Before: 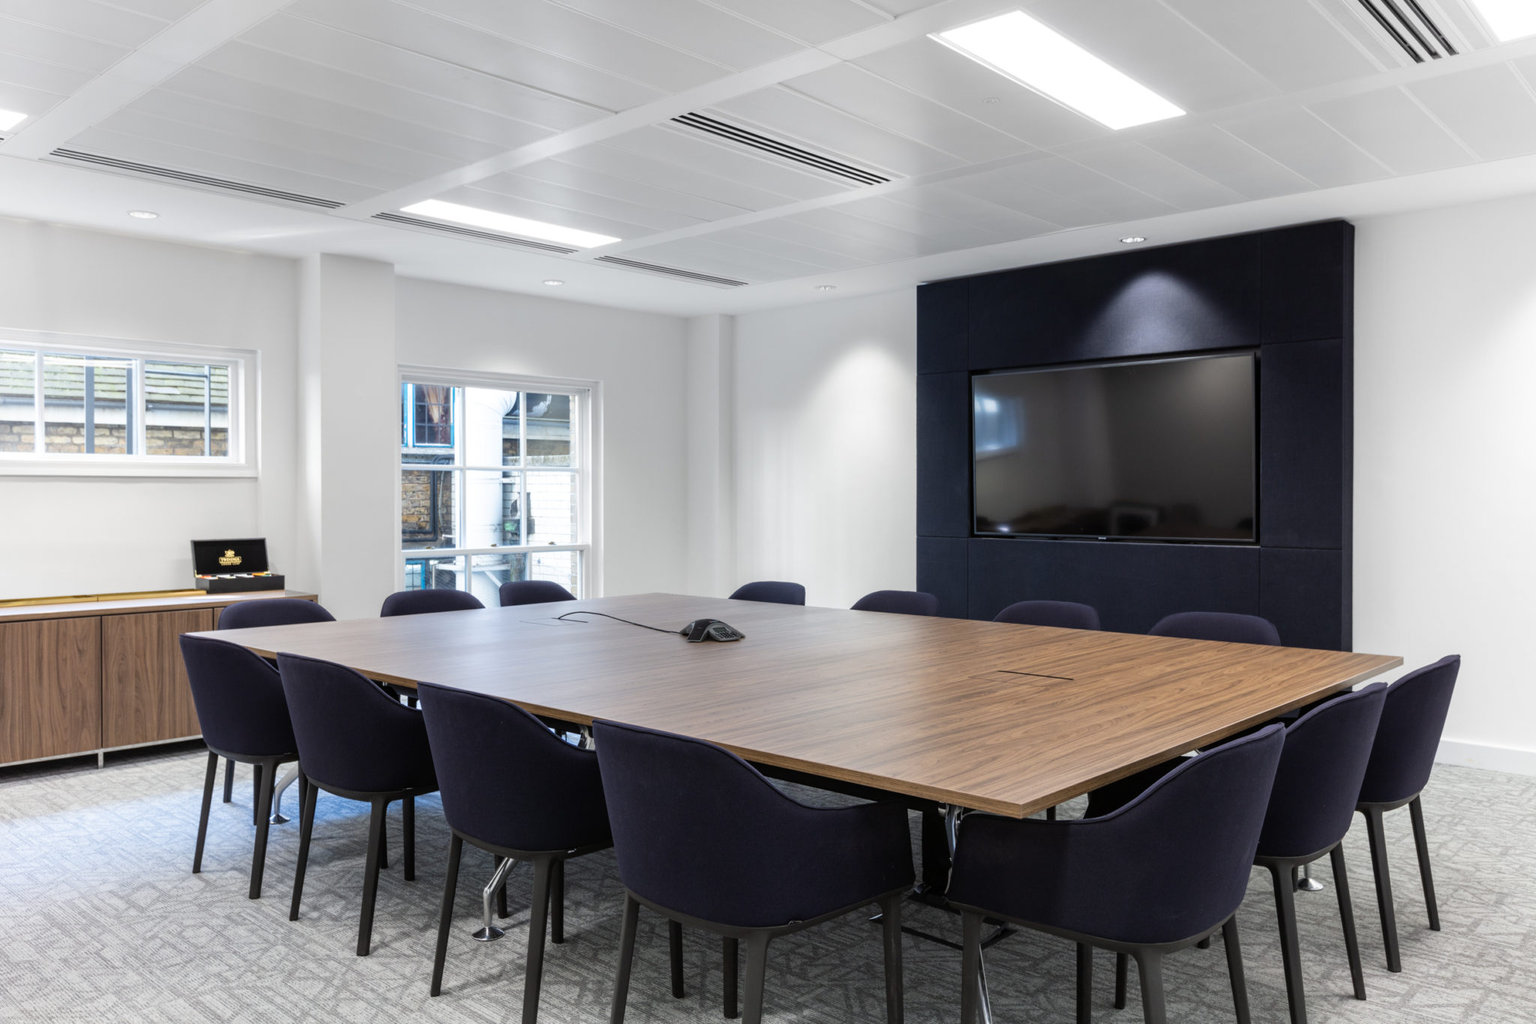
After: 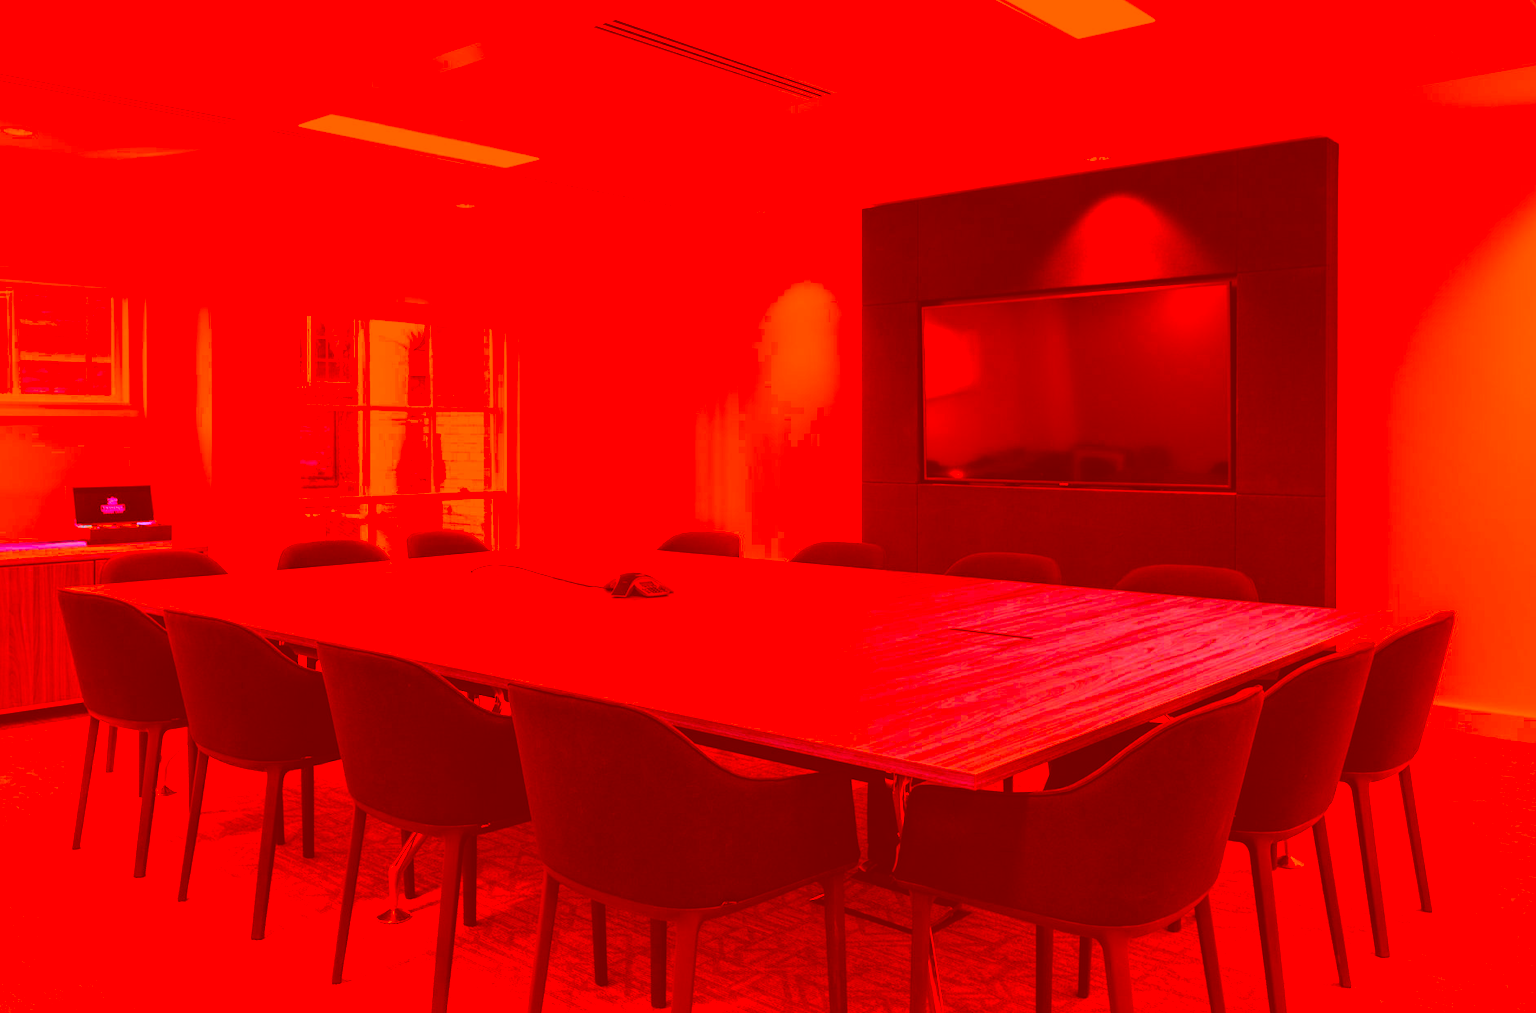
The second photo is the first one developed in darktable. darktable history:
color correction: highlights a* -39.68, highlights b* -40, shadows a* -40, shadows b* -40, saturation -3
crop and rotate: left 8.262%, top 9.226%
